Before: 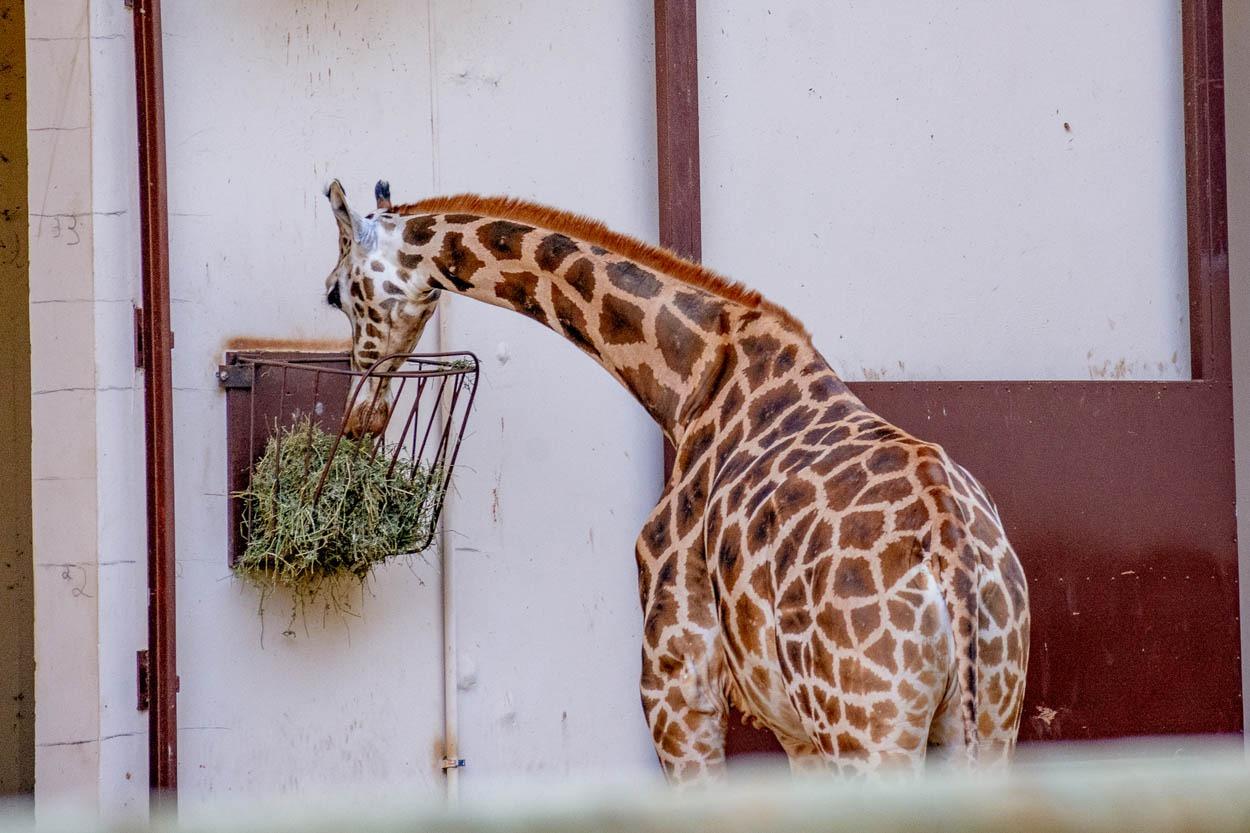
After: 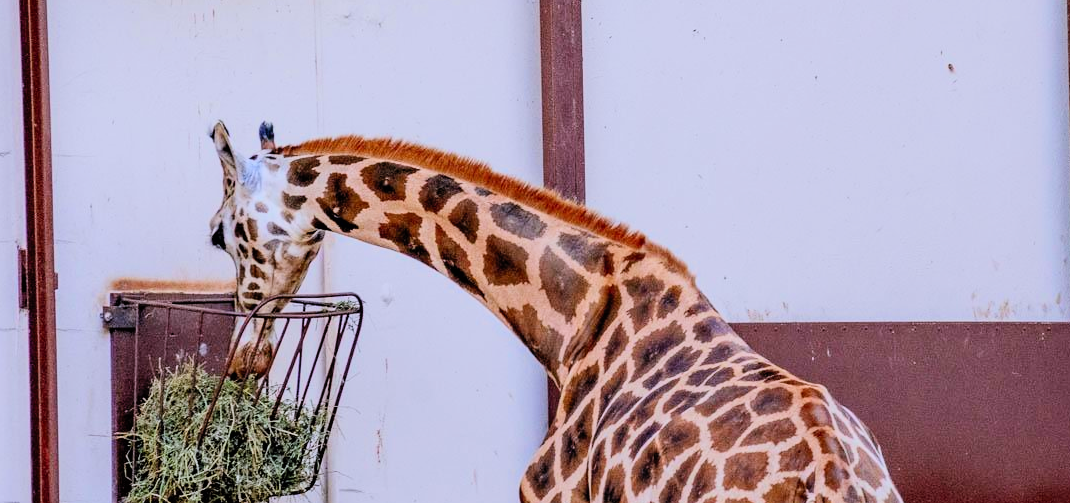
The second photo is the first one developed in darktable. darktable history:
contrast brightness saturation: contrast 0.2, brightness 0.16, saturation 0.22
filmic rgb: black relative exposure -7.15 EV, white relative exposure 5.36 EV, hardness 3.02, color science v6 (2022)
color calibration: illuminant as shot in camera, x 0.358, y 0.373, temperature 4628.91 K
crop and rotate: left 9.345%, top 7.22%, right 4.982%, bottom 32.331%
